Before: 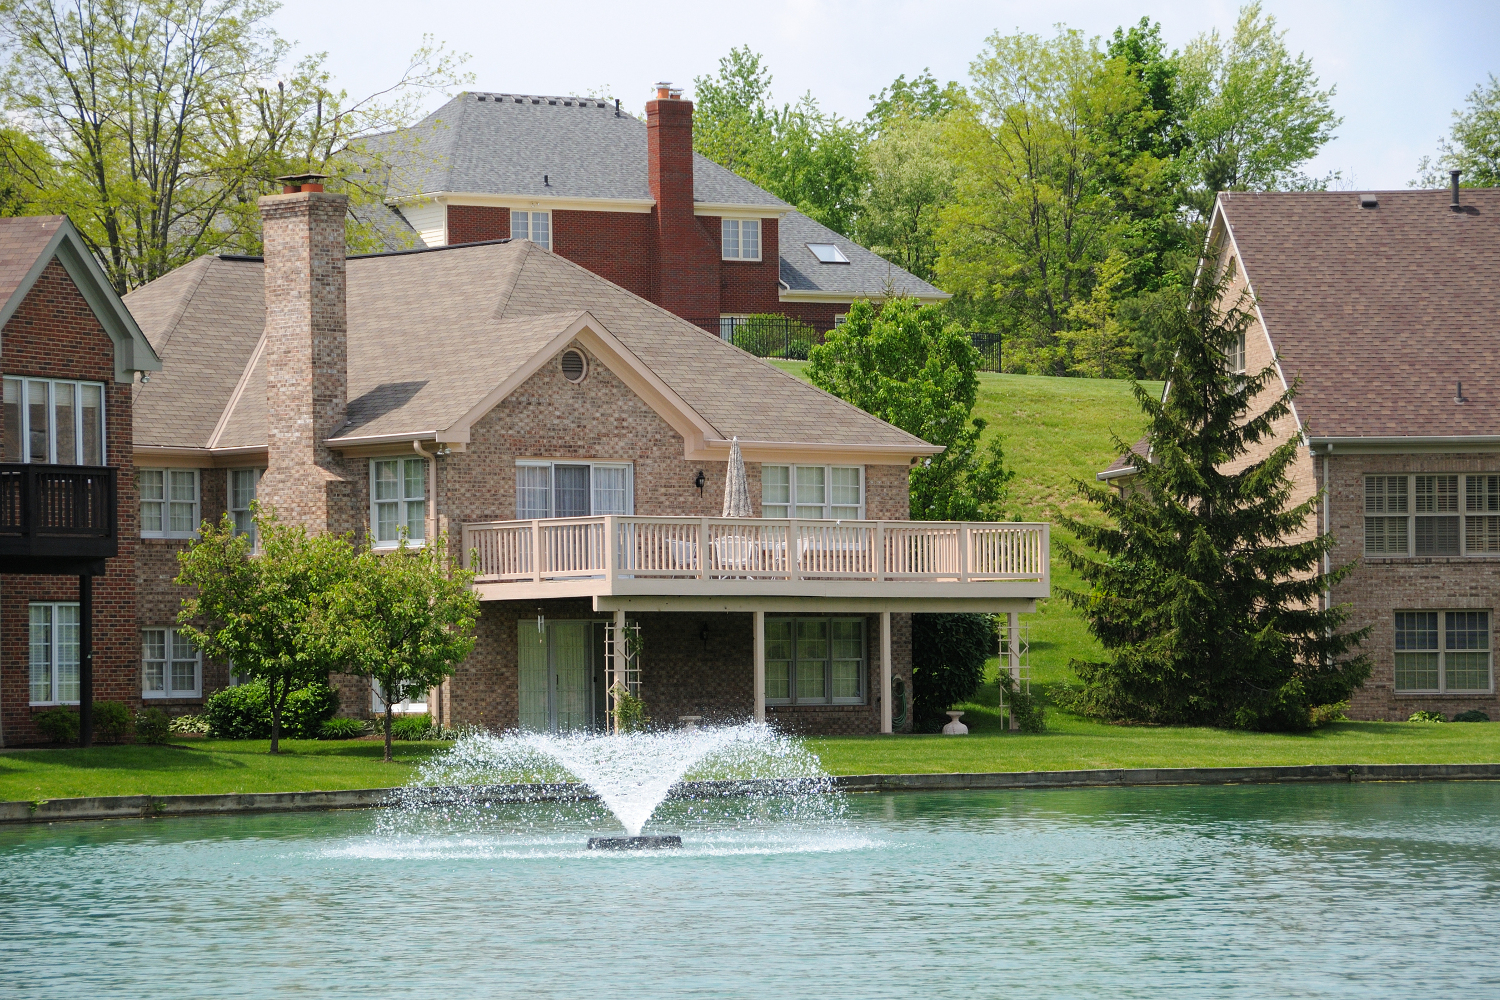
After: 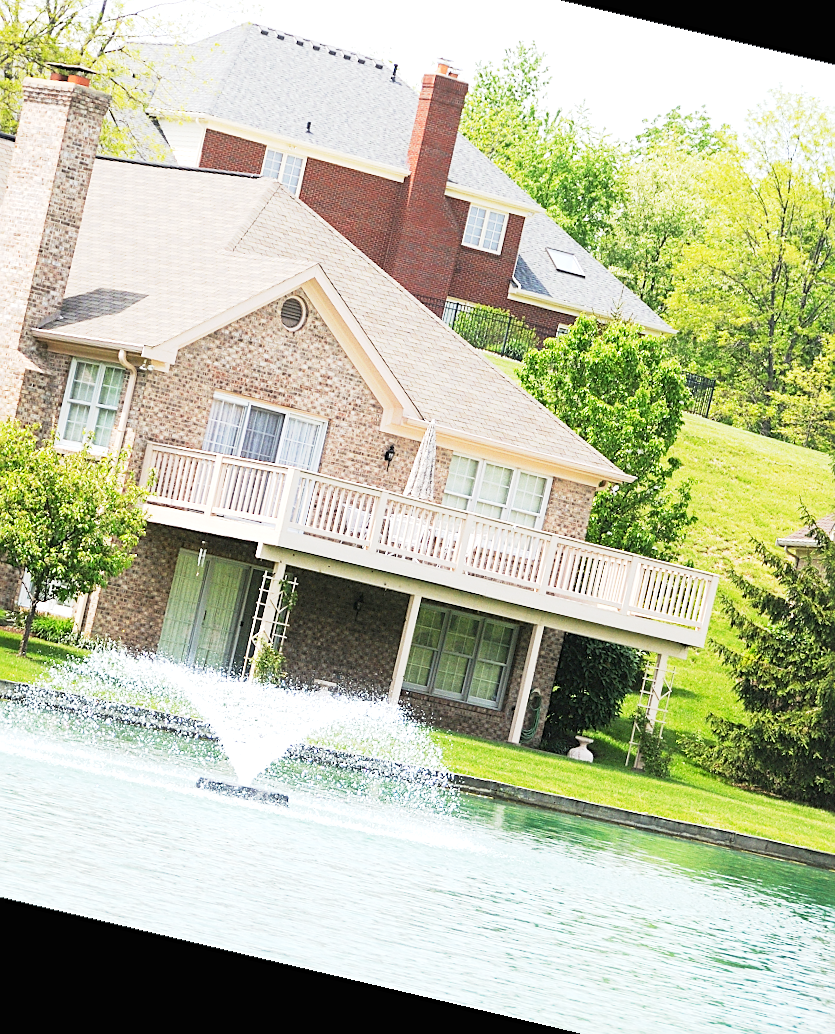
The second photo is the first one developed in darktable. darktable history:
rotate and perspective: rotation 13.27°, automatic cropping off
base curve: curves: ch0 [(0, 0) (0.088, 0.125) (0.176, 0.251) (0.354, 0.501) (0.613, 0.749) (1, 0.877)], preserve colors none
crop and rotate: angle 0.02°, left 24.353%, top 13.219%, right 26.156%, bottom 8.224%
exposure: black level correction 0, exposure 1.198 EV, compensate exposure bias true, compensate highlight preservation false
sharpen: on, module defaults
color zones: curves: ch1 [(0.077, 0.436) (0.25, 0.5) (0.75, 0.5)]
